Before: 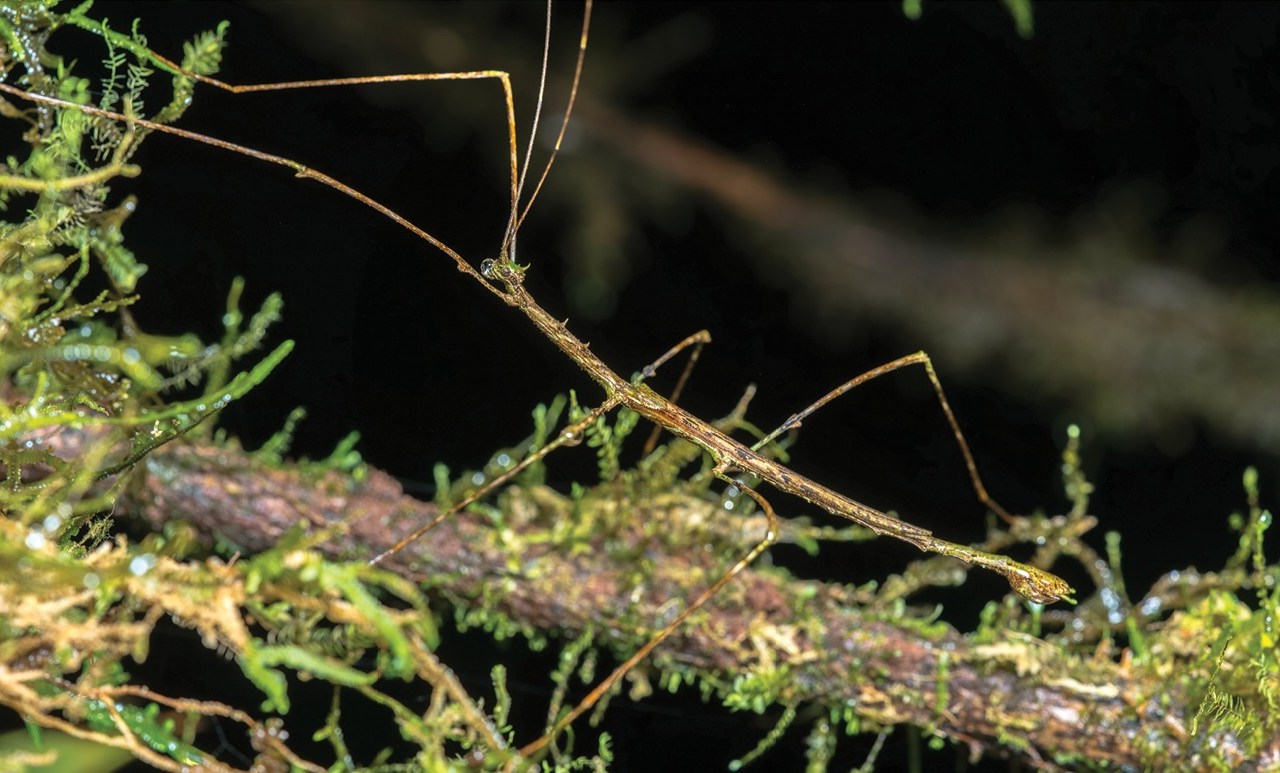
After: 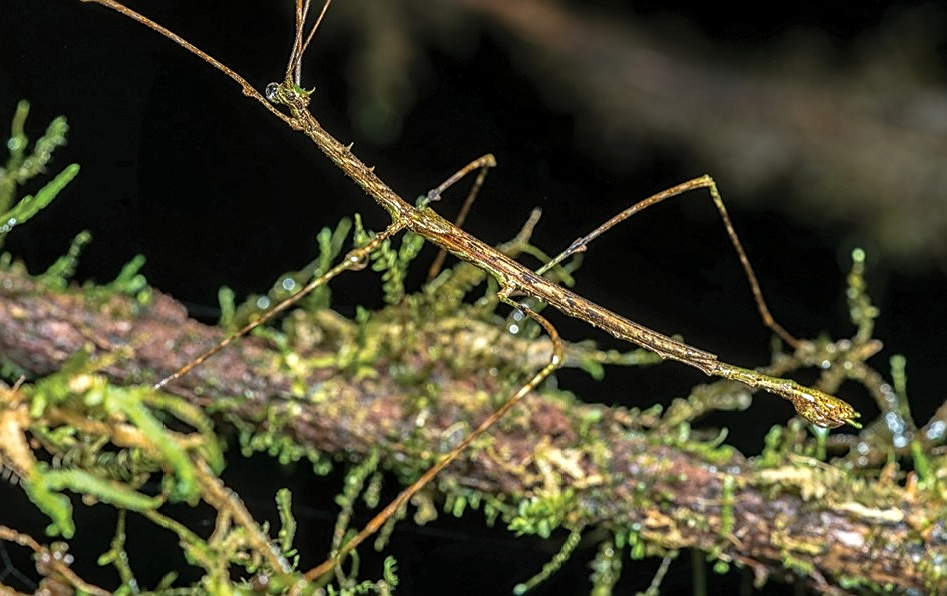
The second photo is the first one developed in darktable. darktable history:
sharpen: on, module defaults
crop: left 16.834%, top 22.85%, right 9.11%
local contrast: on, module defaults
